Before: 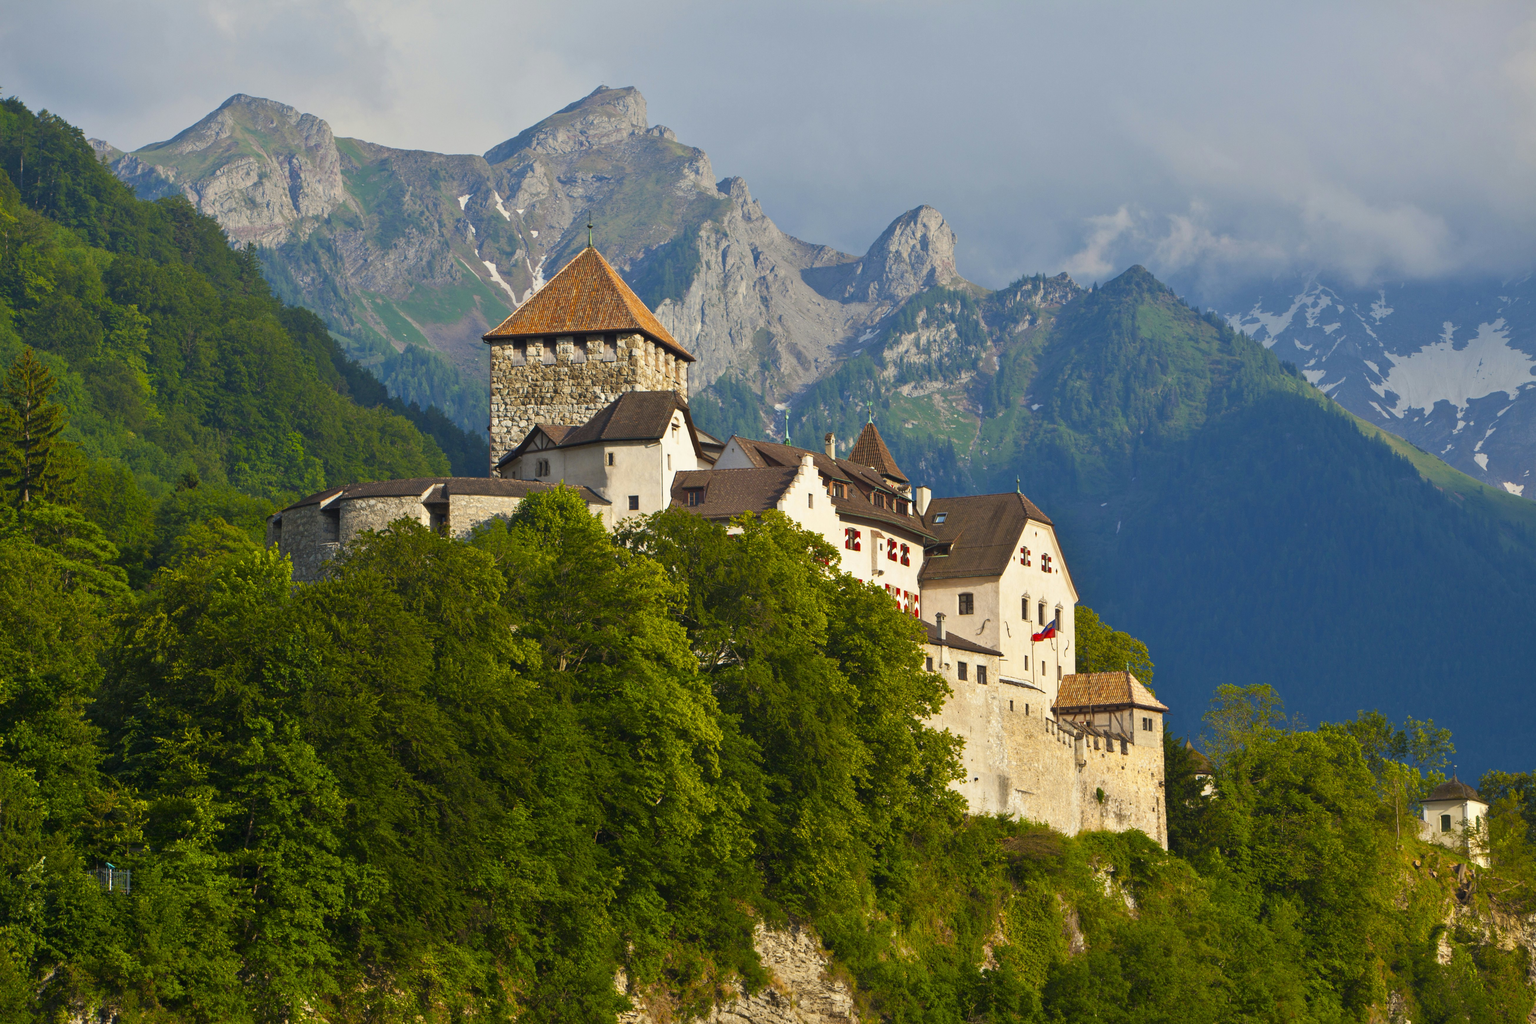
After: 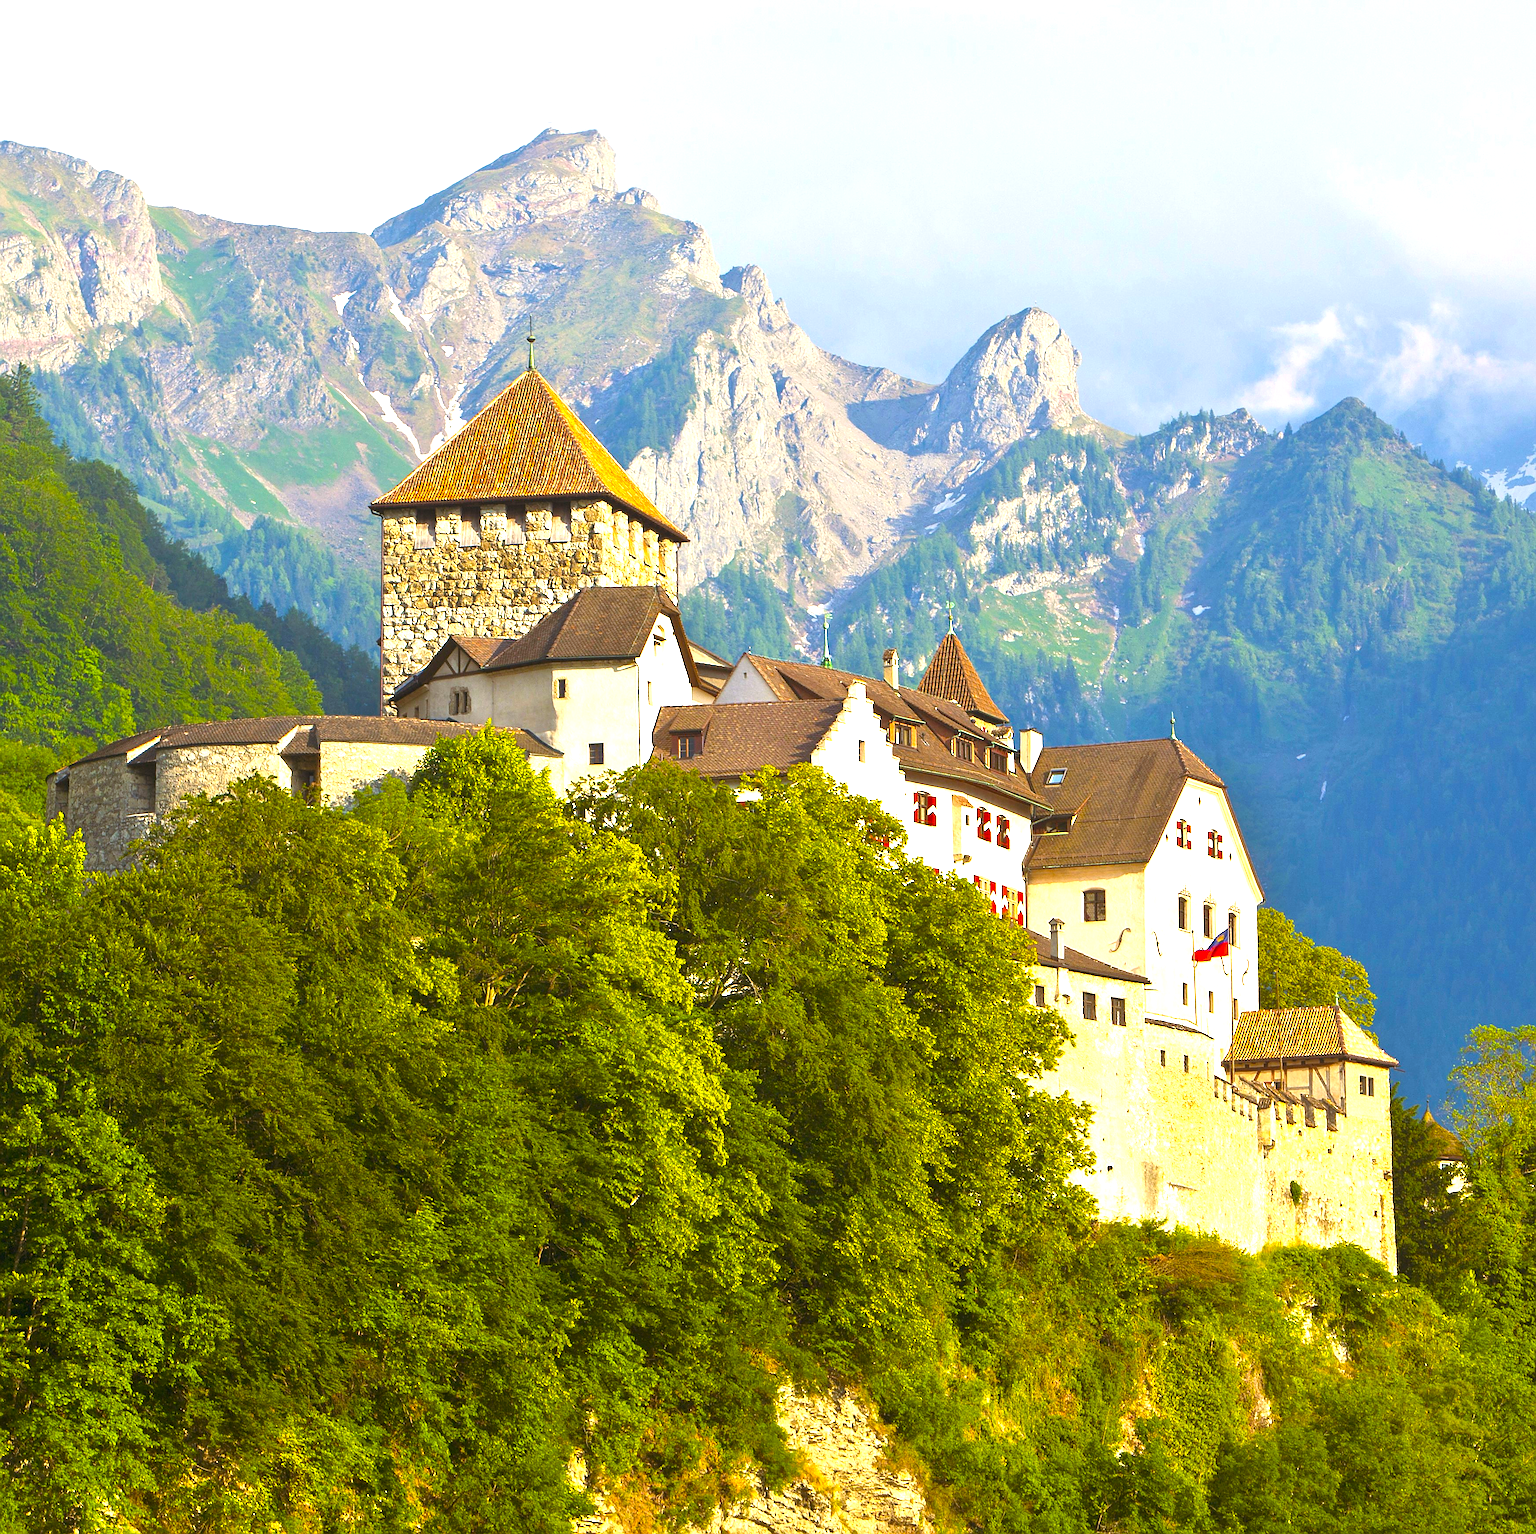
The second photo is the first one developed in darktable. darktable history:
color balance rgb: shadows lift › chroma 9.616%, shadows lift › hue 43.25°, perceptual saturation grading › global saturation 25.324%, global vibrance 20%
crop: left 15.374%, right 17.895%
color correction: highlights a* 4.07, highlights b* 4.99, shadows a* -7.15, shadows b* 4.81
sharpen: radius 1.379, amount 1.253, threshold 0.67
exposure: black level correction 0, exposure 1.404 EV, compensate exposure bias true, compensate highlight preservation false
